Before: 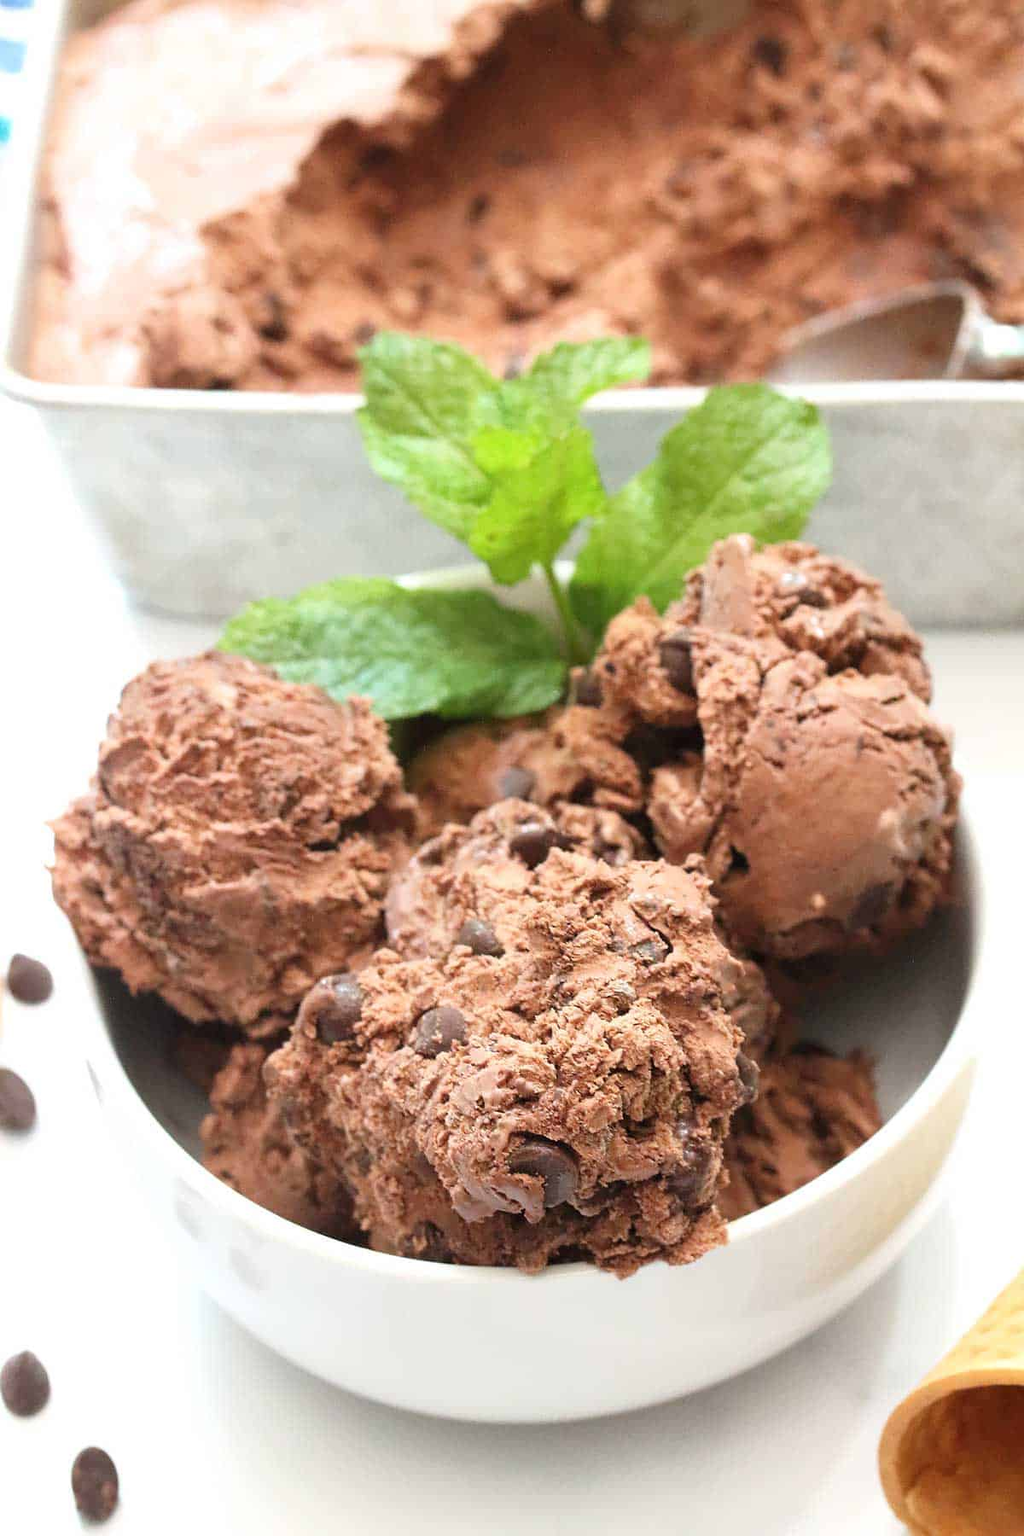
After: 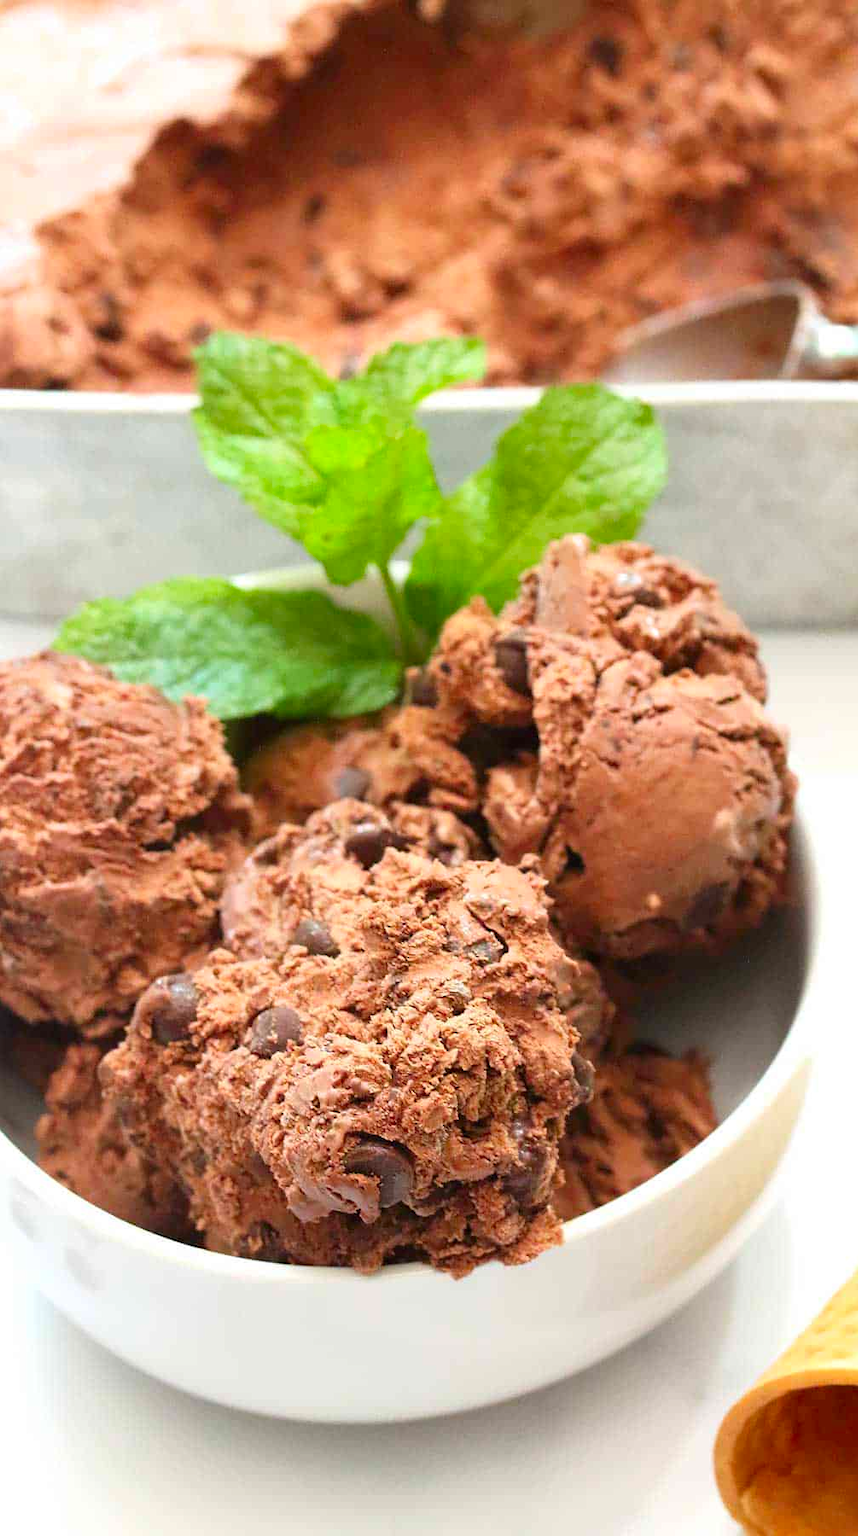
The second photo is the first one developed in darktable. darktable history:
contrast brightness saturation: brightness -0.02, saturation 0.35
crop: left 16.145%
